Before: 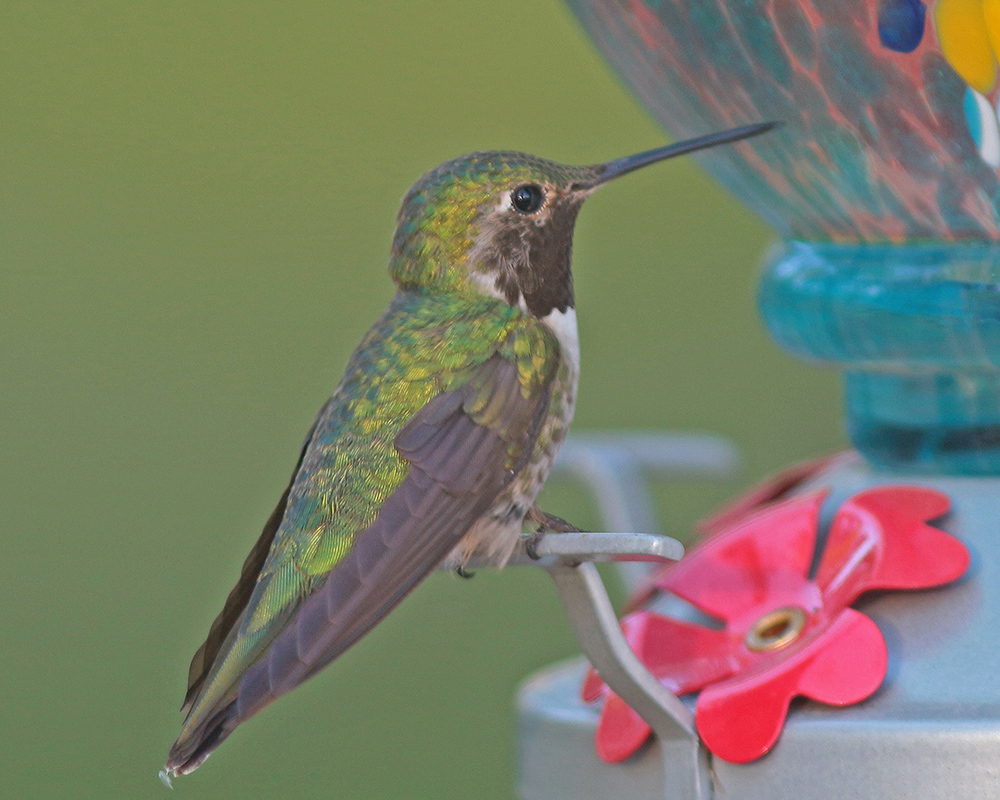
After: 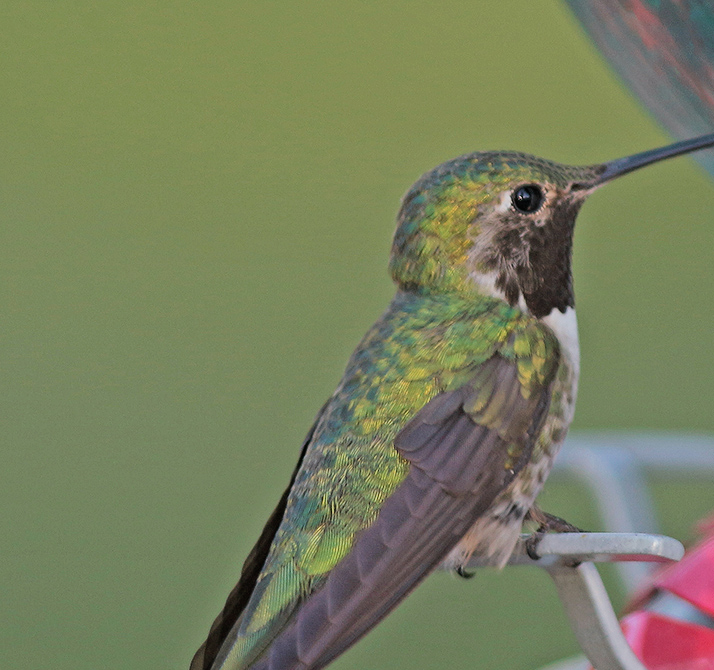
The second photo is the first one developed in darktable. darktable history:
filmic rgb: black relative exposure -5.05 EV, white relative exposure 3.96 EV, threshold 5.98 EV, hardness 2.89, contrast 1.301, highlights saturation mix -28.77%, enable highlight reconstruction true
crop: right 28.591%, bottom 16.246%
